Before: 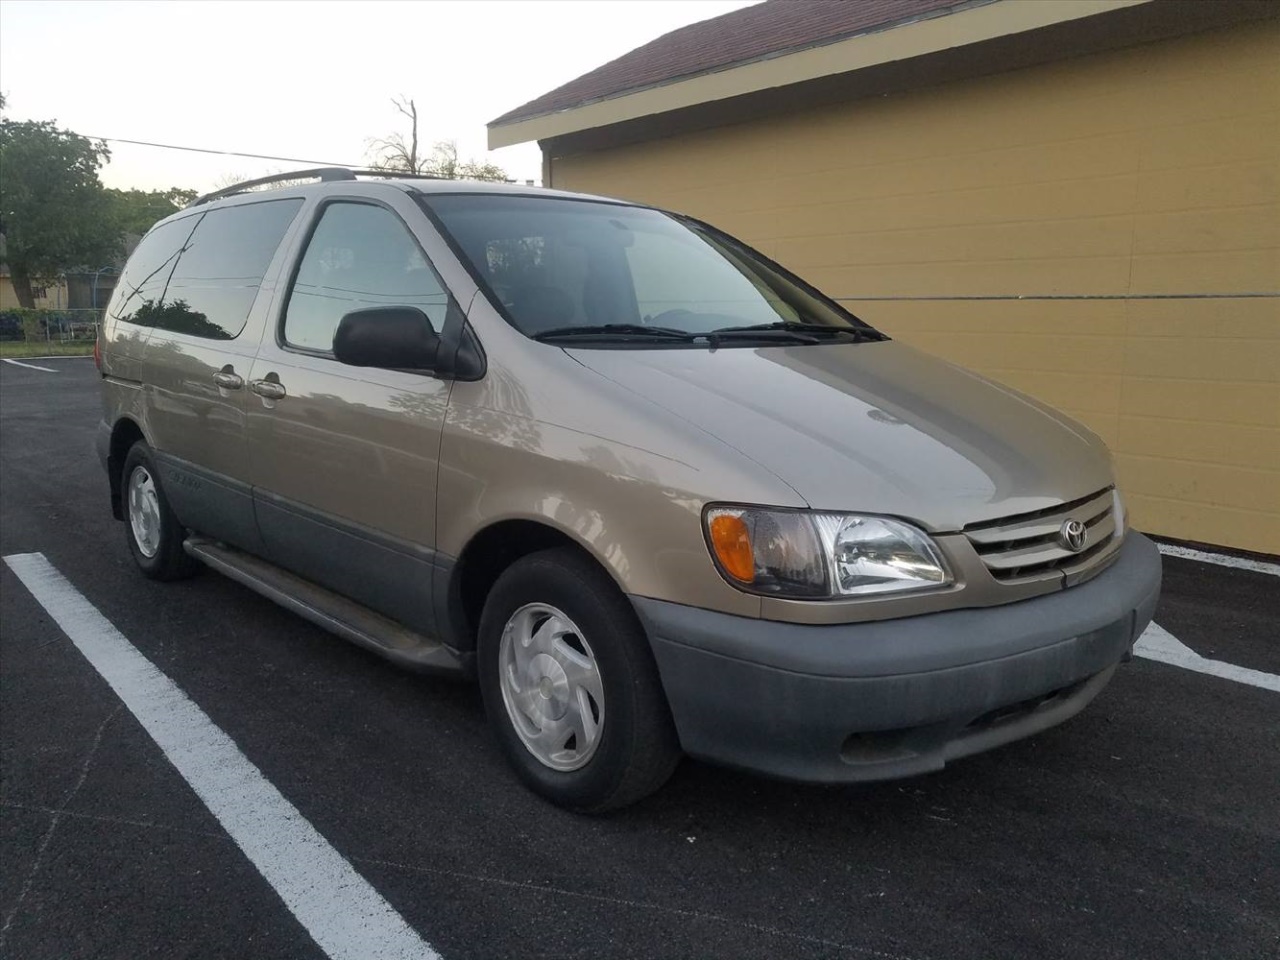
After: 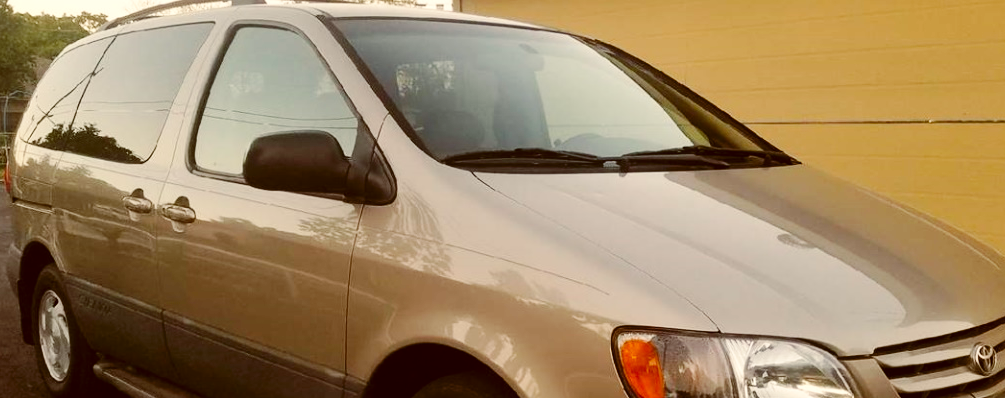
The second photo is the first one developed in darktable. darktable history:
white balance: red 1.138, green 0.996, blue 0.812
crop: left 7.036%, top 18.398%, right 14.379%, bottom 40.043%
color balance: lift [1, 1.015, 1.004, 0.985], gamma [1, 0.958, 0.971, 1.042], gain [1, 0.956, 0.977, 1.044]
base curve: curves: ch0 [(0, 0) (0.036, 0.025) (0.121, 0.166) (0.206, 0.329) (0.605, 0.79) (1, 1)], preserve colors none
